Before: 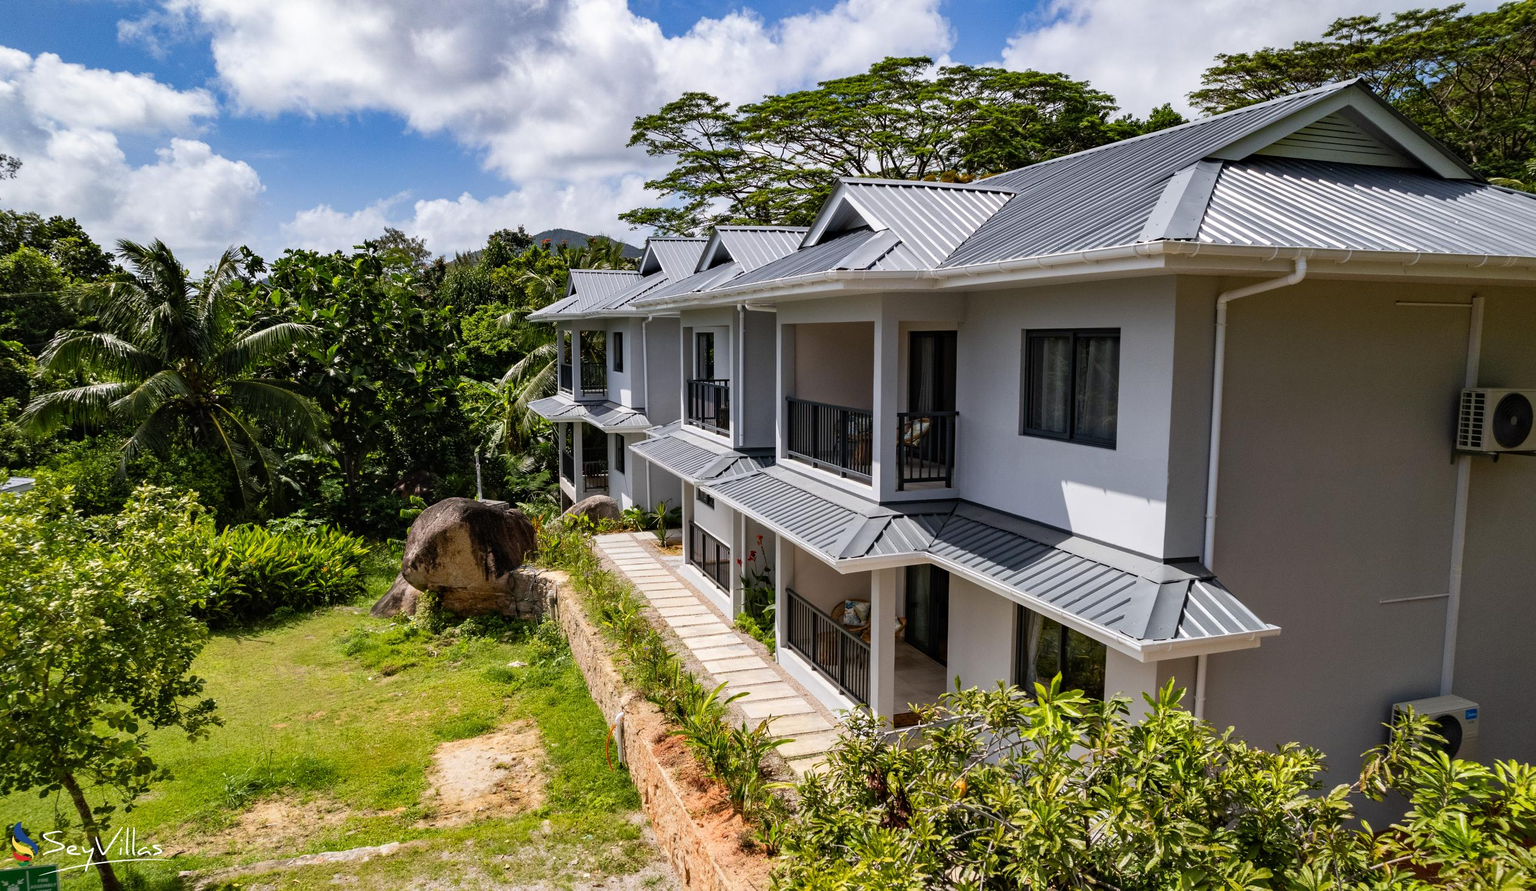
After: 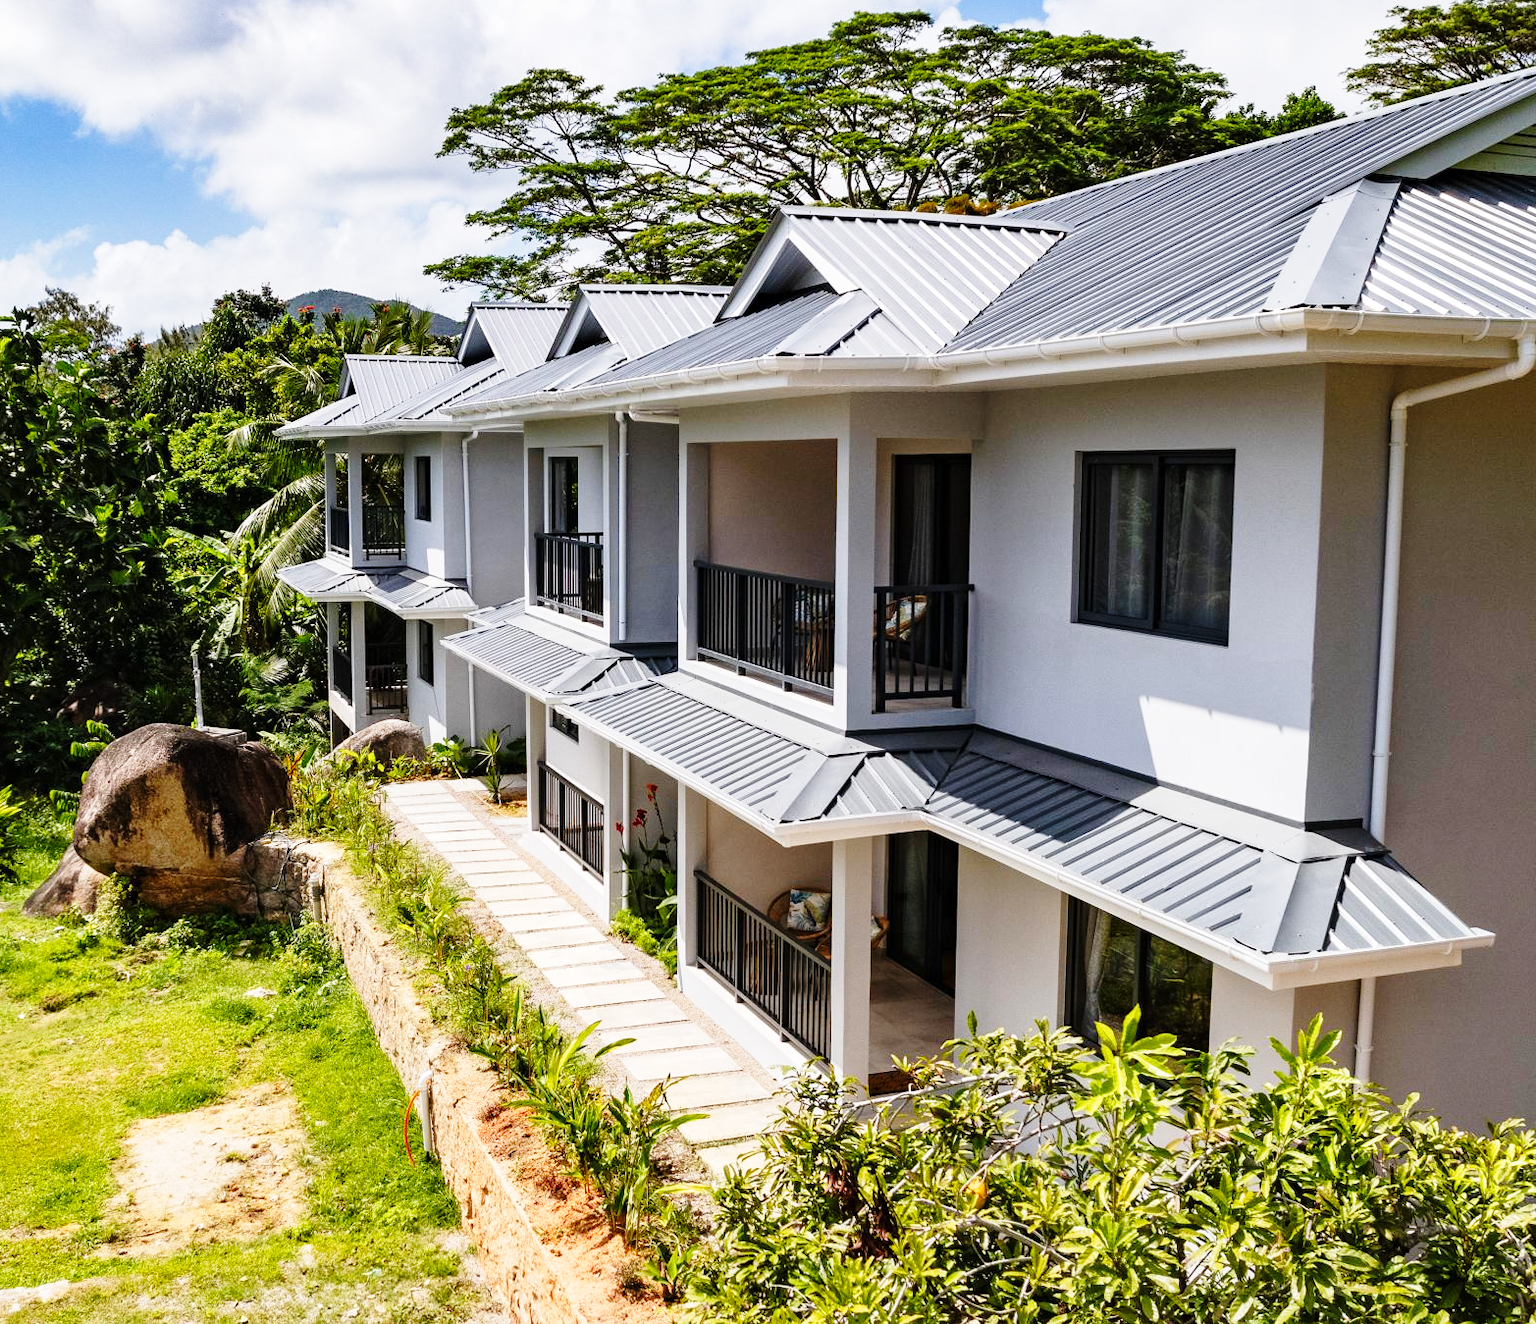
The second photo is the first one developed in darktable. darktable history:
base curve: curves: ch0 [(0, 0) (0.028, 0.03) (0.121, 0.232) (0.46, 0.748) (0.859, 0.968) (1, 1)], preserve colors none
crop and rotate: left 23.223%, top 5.645%, right 14.884%, bottom 2.356%
